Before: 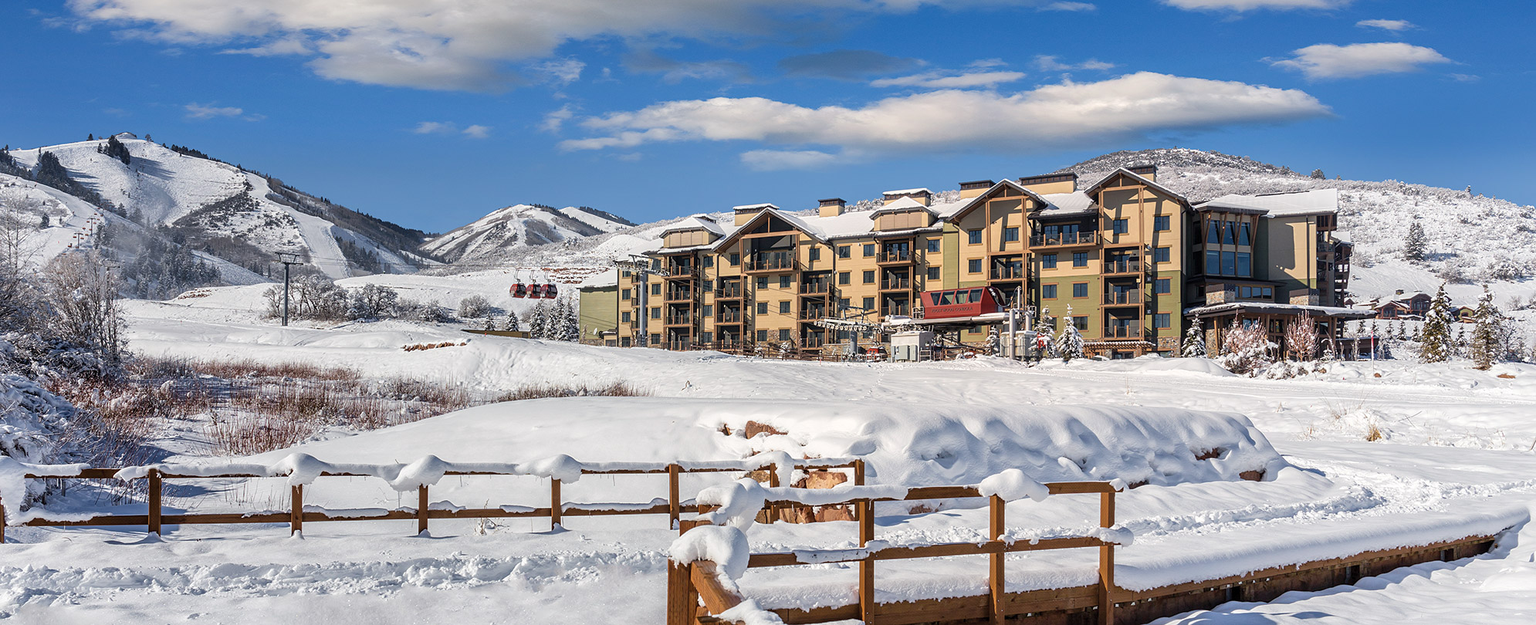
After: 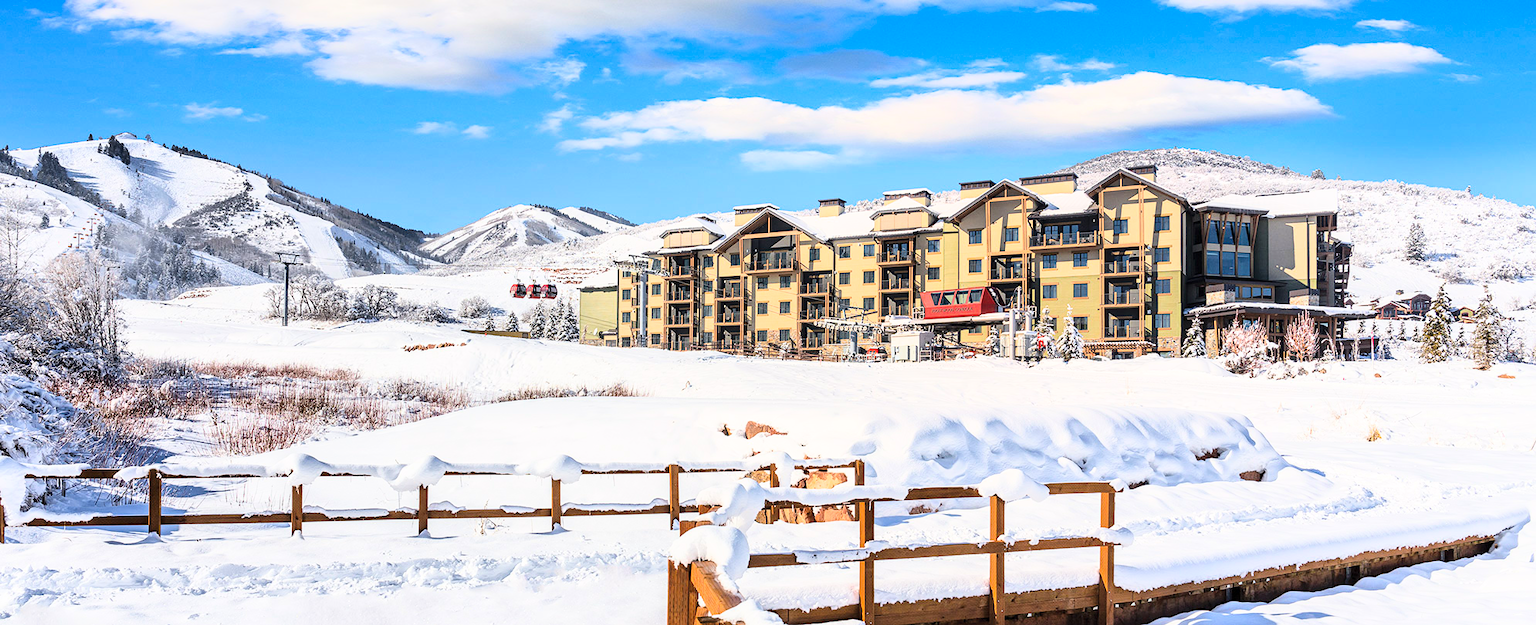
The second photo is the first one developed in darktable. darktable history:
base curve: curves: ch0 [(0, 0) (0.018, 0.026) (0.143, 0.37) (0.33, 0.731) (0.458, 0.853) (0.735, 0.965) (0.905, 0.986) (1, 1)]
vibrance: vibrance 67%
